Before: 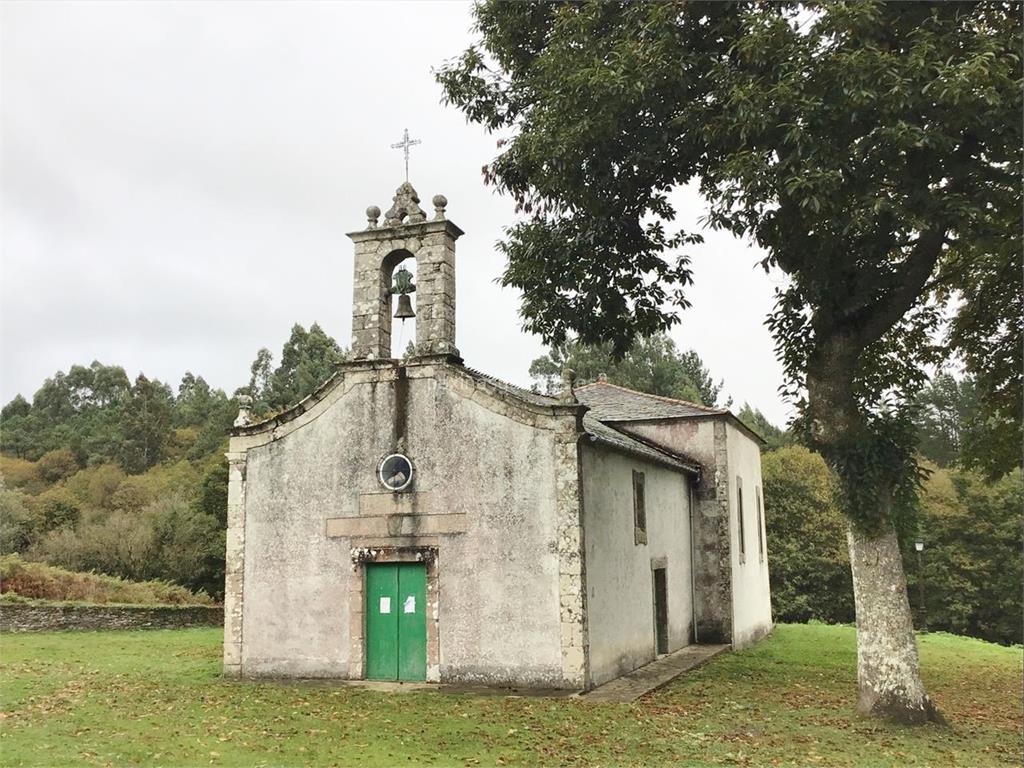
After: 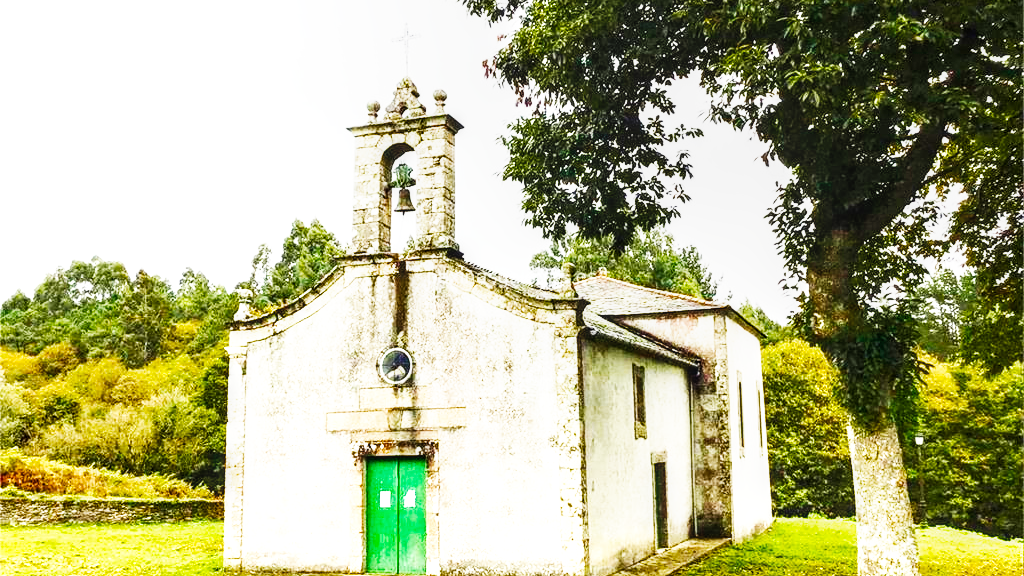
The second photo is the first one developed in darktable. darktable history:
base curve: curves: ch0 [(0, 0) (0.007, 0.004) (0.027, 0.03) (0.046, 0.07) (0.207, 0.54) (0.442, 0.872) (0.673, 0.972) (1, 1)], preserve colors none
local contrast: on, module defaults
crop: top 13.819%, bottom 11.169%
color balance rgb: global offset › luminance -0.37%, perceptual saturation grading › highlights -17.77%, perceptual saturation grading › mid-tones 33.1%, perceptual saturation grading › shadows 50.52%, perceptual brilliance grading › highlights 20%, perceptual brilliance grading › mid-tones 20%, perceptual brilliance grading › shadows -20%, global vibrance 50%
